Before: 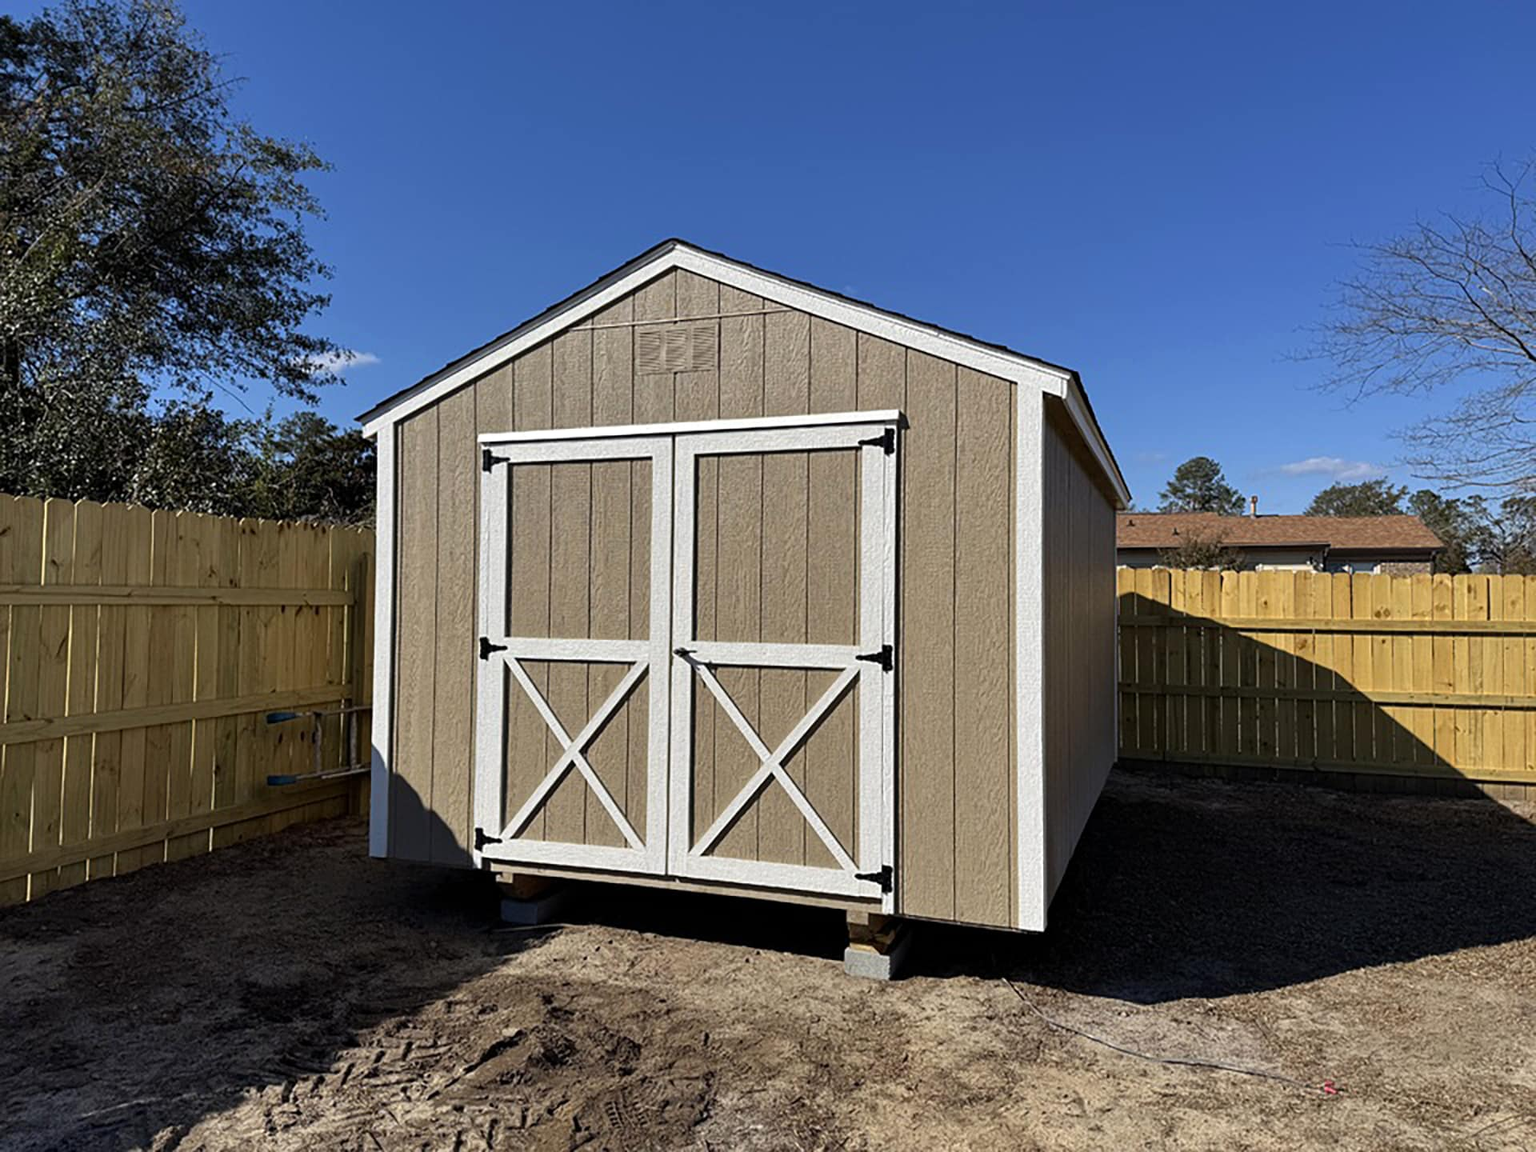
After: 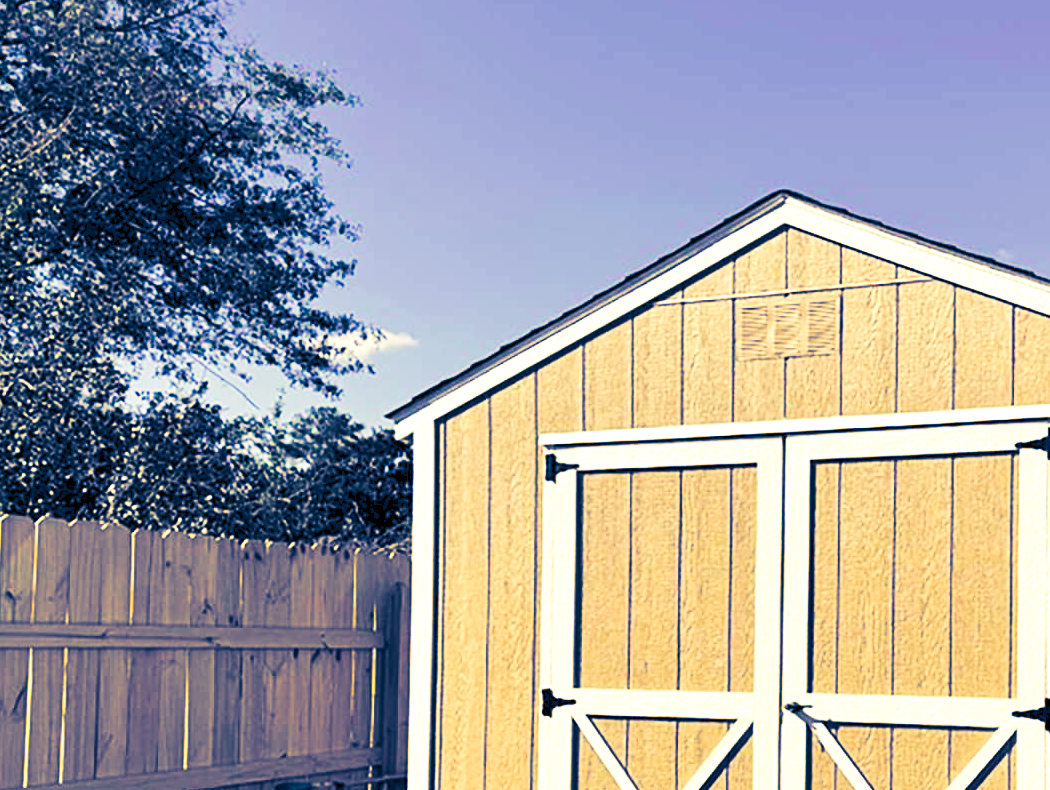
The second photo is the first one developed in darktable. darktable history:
crop and rotate: left 3.047%, top 7.509%, right 42.236%, bottom 37.598%
contrast brightness saturation: saturation -0.05
exposure: black level correction 0.001, exposure 1 EV, compensate highlight preservation false
tone curve: curves: ch0 [(0, 0) (0.003, 0.156) (0.011, 0.156) (0.025, 0.161) (0.044, 0.164) (0.069, 0.178) (0.1, 0.201) (0.136, 0.229) (0.177, 0.263) (0.224, 0.301) (0.277, 0.355) (0.335, 0.415) (0.399, 0.48) (0.468, 0.561) (0.543, 0.647) (0.623, 0.735) (0.709, 0.819) (0.801, 0.893) (0.898, 0.953) (1, 1)], preserve colors none
split-toning: shadows › hue 226.8°, shadows › saturation 1, highlights › saturation 0, balance -61.41
color correction: highlights a* 1.12, highlights b* 24.26, shadows a* 15.58, shadows b* 24.26
color balance rgb: perceptual saturation grading › global saturation 35%, perceptual saturation grading › highlights -30%, perceptual saturation grading › shadows 35%, perceptual brilliance grading › global brilliance 3%, perceptual brilliance grading › highlights -3%, perceptual brilliance grading › shadows 3%
